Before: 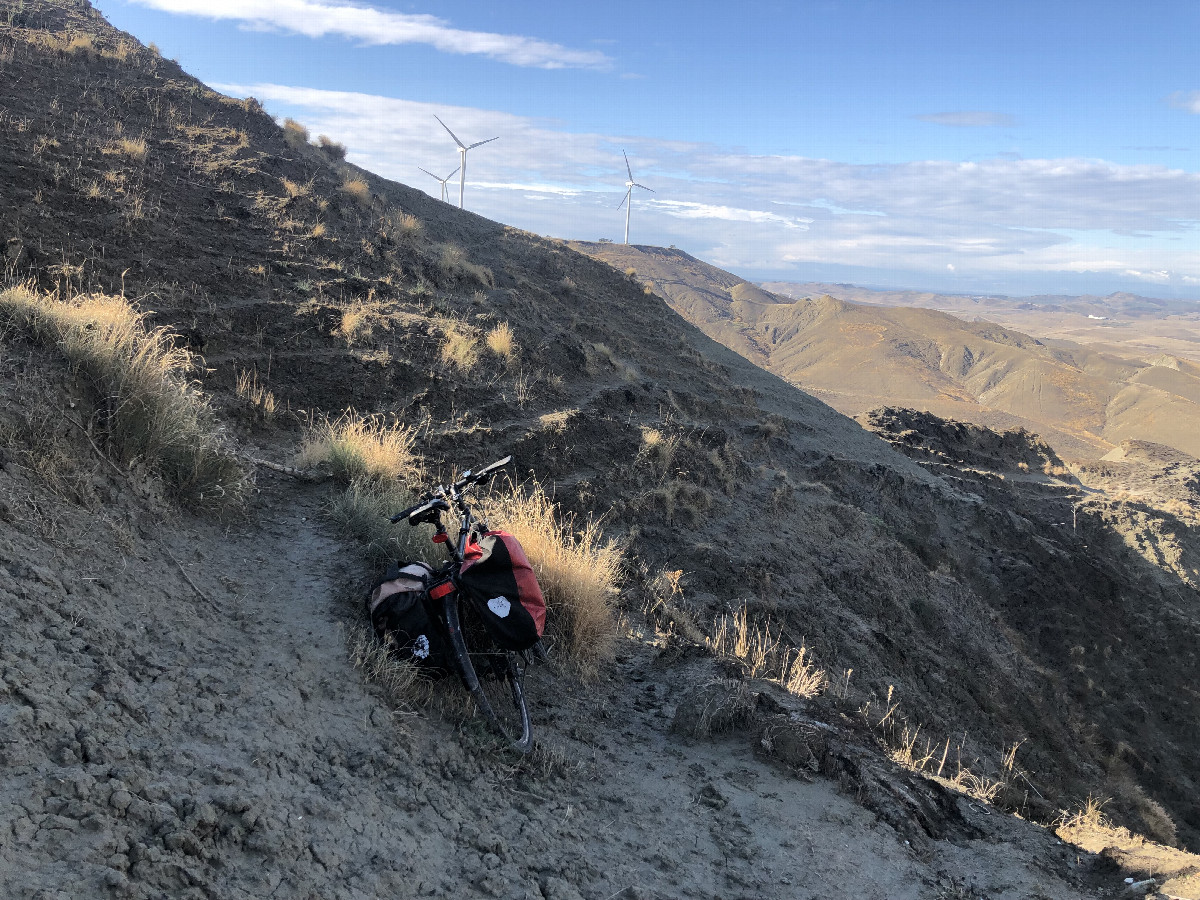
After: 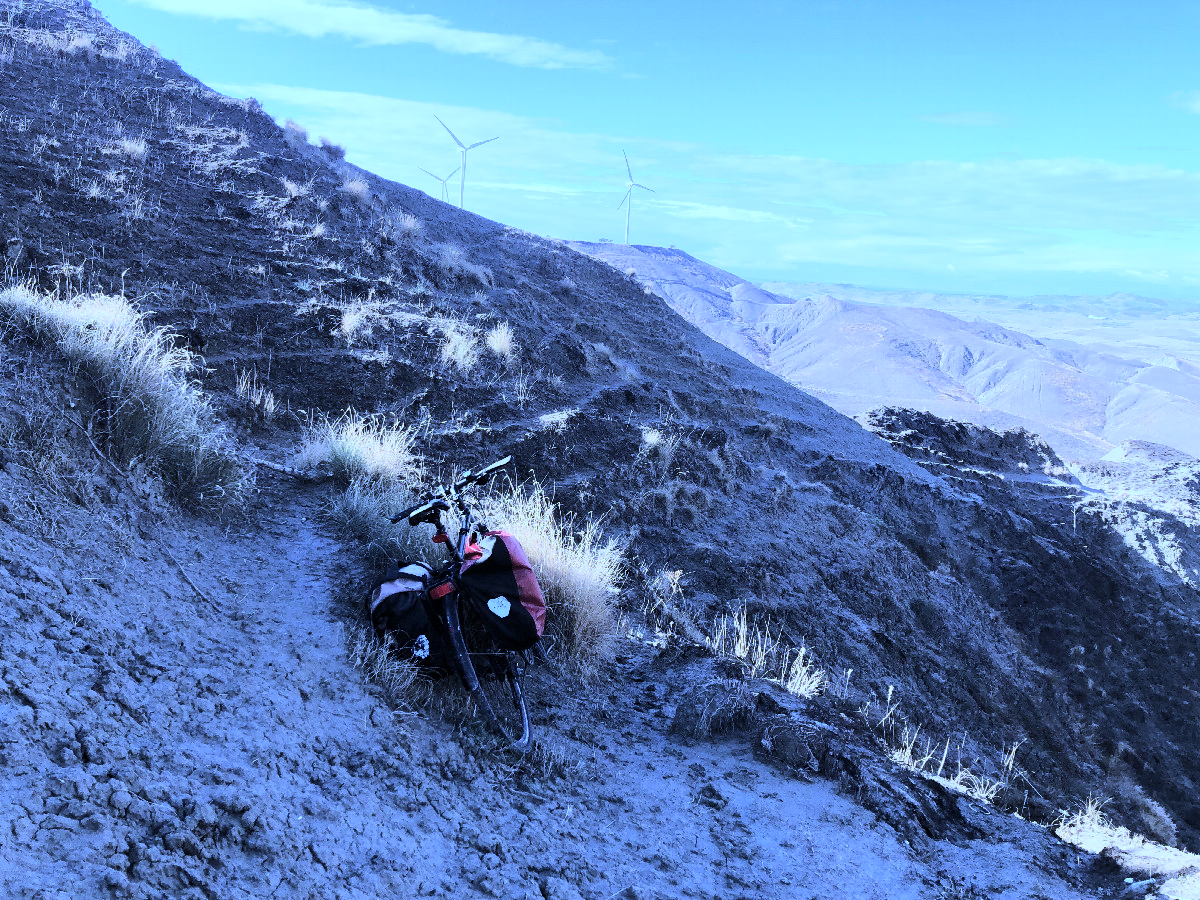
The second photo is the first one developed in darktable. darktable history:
white balance: red 0.766, blue 1.537
base curve: curves: ch0 [(0, 0) (0.028, 0.03) (0.121, 0.232) (0.46, 0.748) (0.859, 0.968) (1, 1)]
